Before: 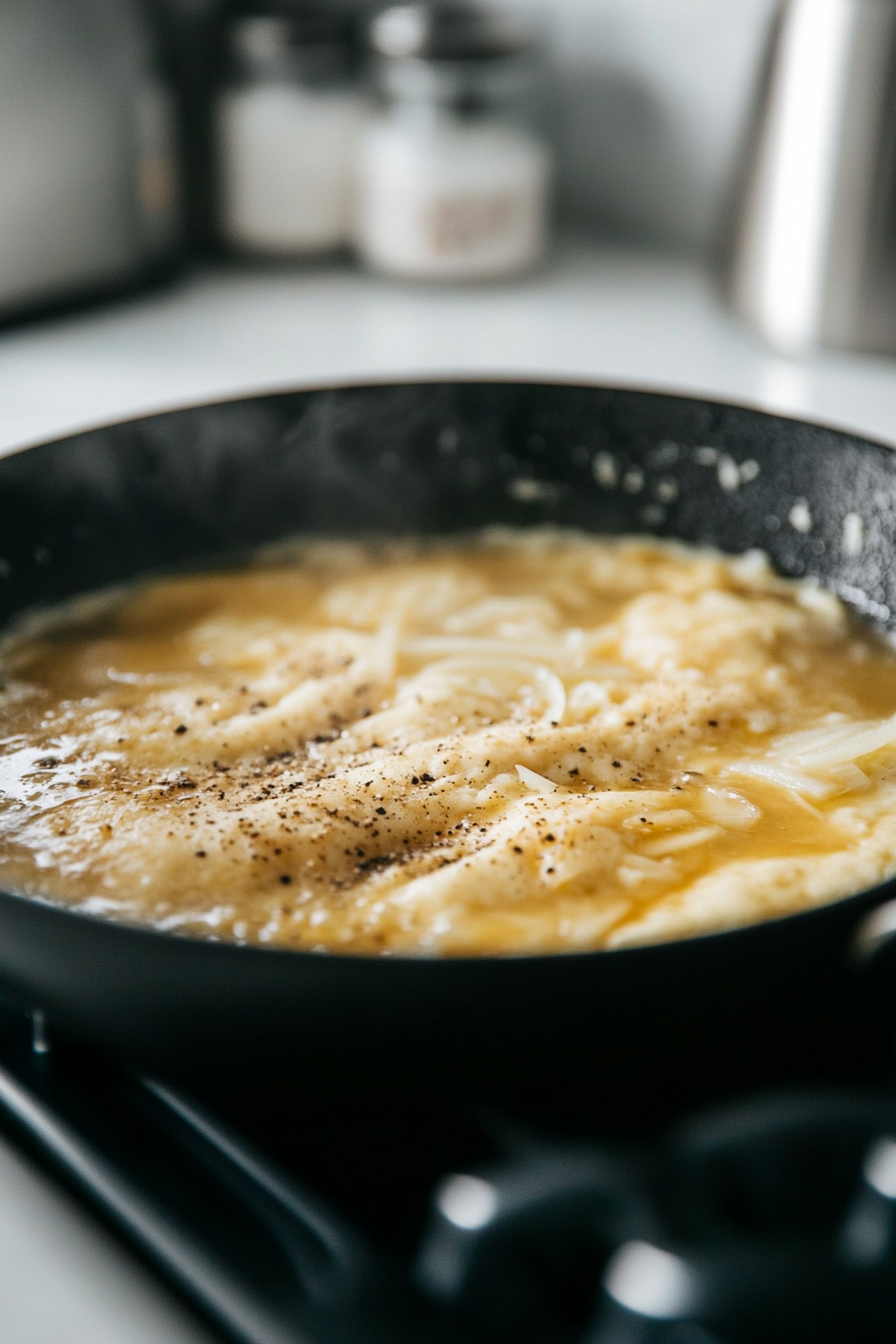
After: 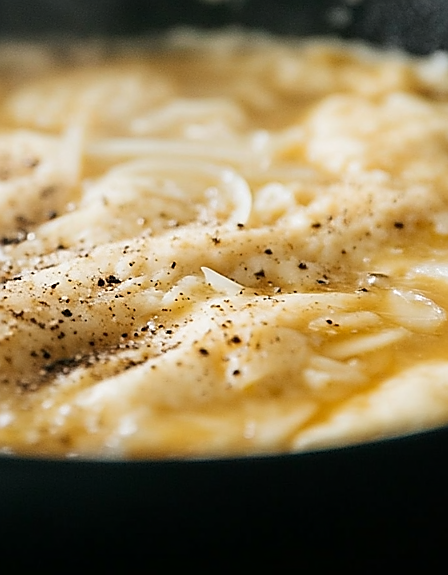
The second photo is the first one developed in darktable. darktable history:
crop: left 35.126%, top 37.067%, right 14.862%, bottom 20.081%
sharpen: radius 1.35, amount 1.264, threshold 0.621
